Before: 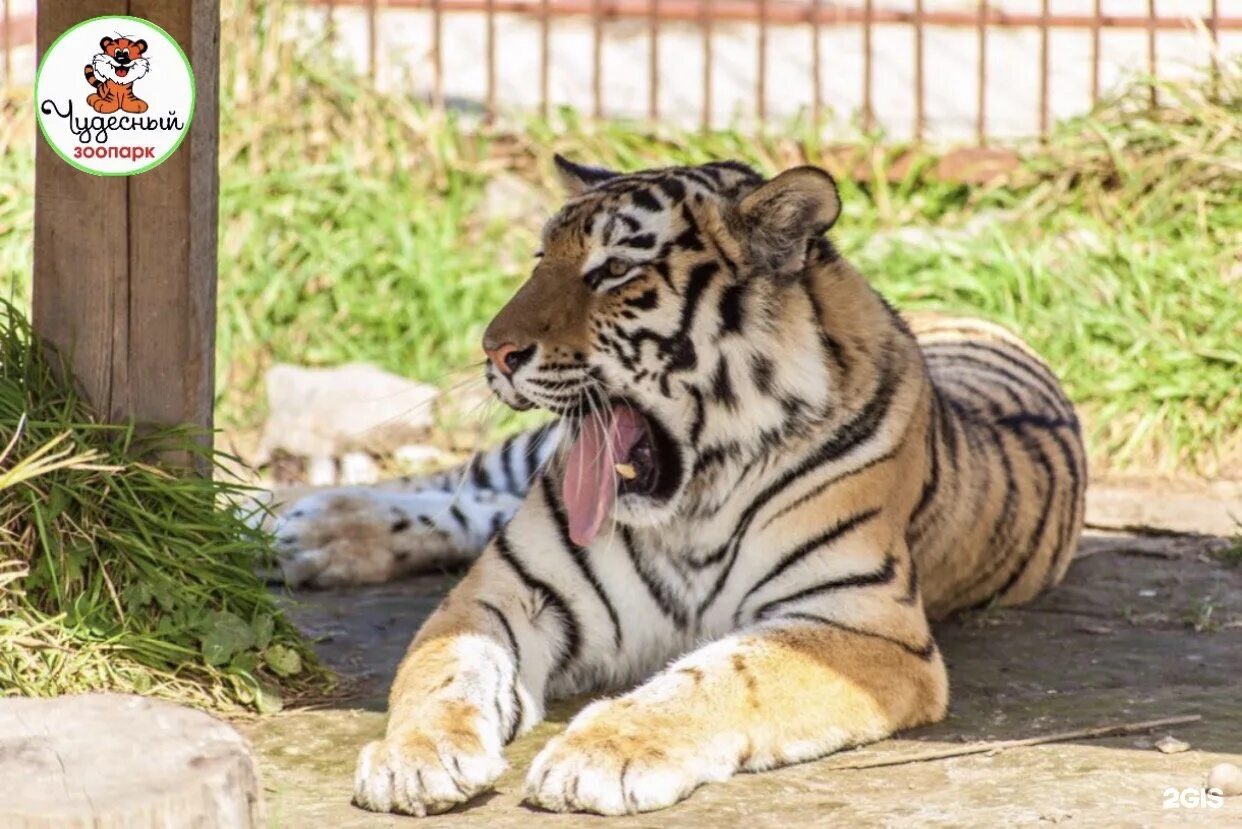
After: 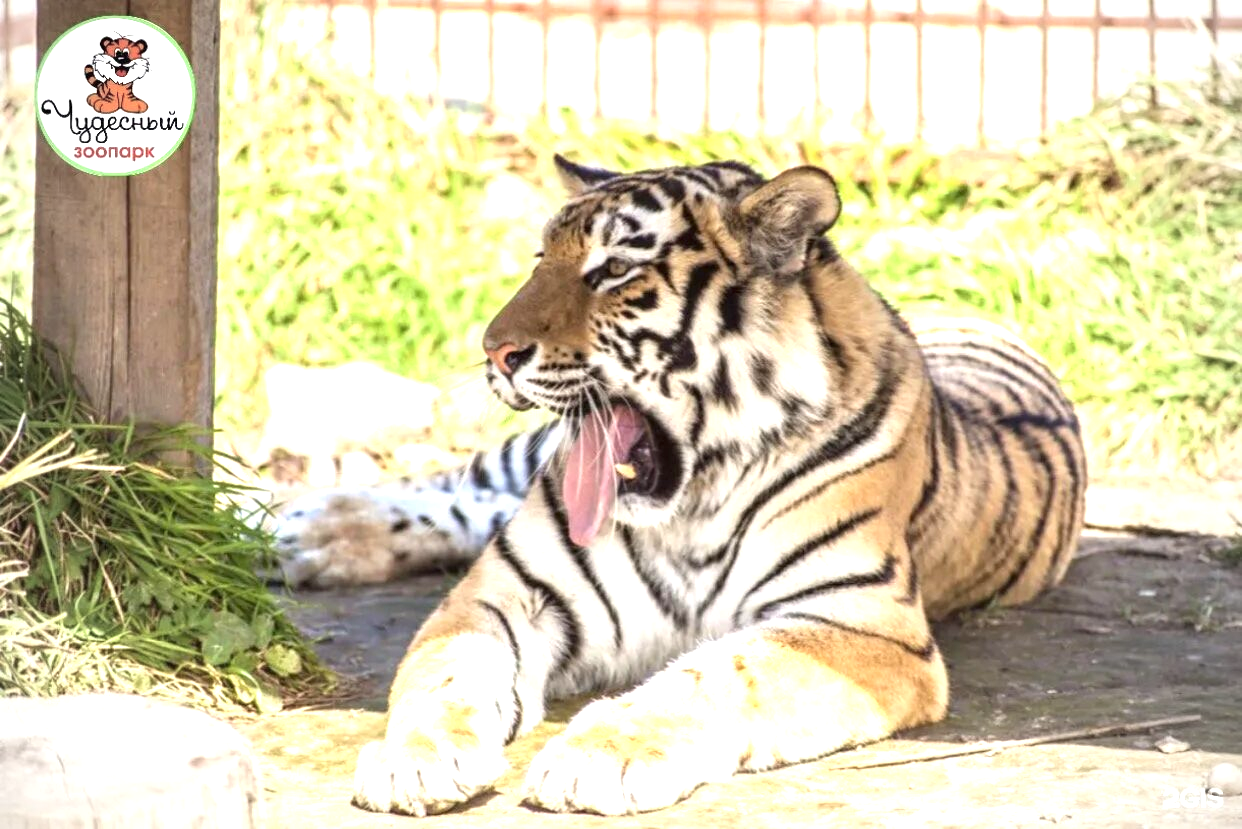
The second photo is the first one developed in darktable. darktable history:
vignetting: fall-off start 71.74%
exposure: black level correction 0, exposure 1.1 EV, compensate exposure bias true, compensate highlight preservation false
